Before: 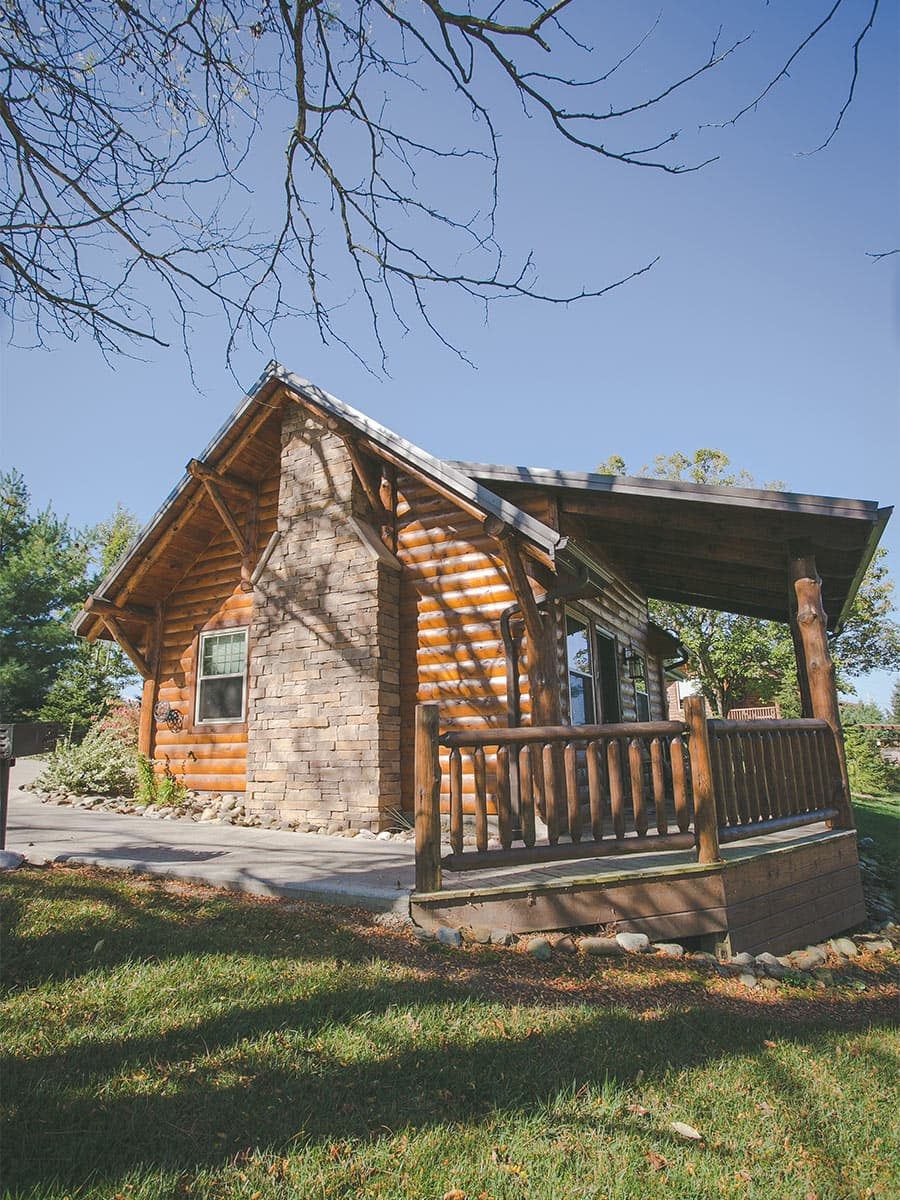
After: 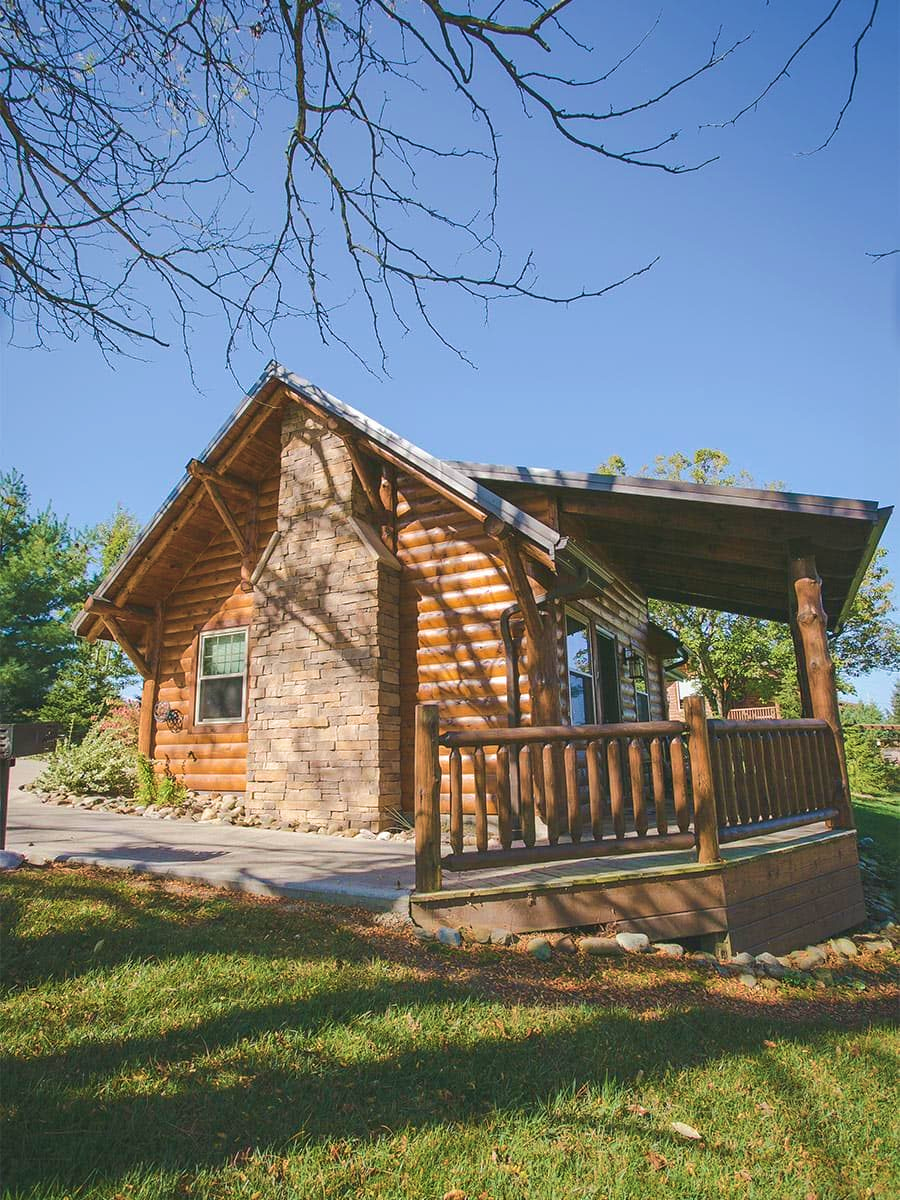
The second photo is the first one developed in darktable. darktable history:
velvia: strength 56.18%
